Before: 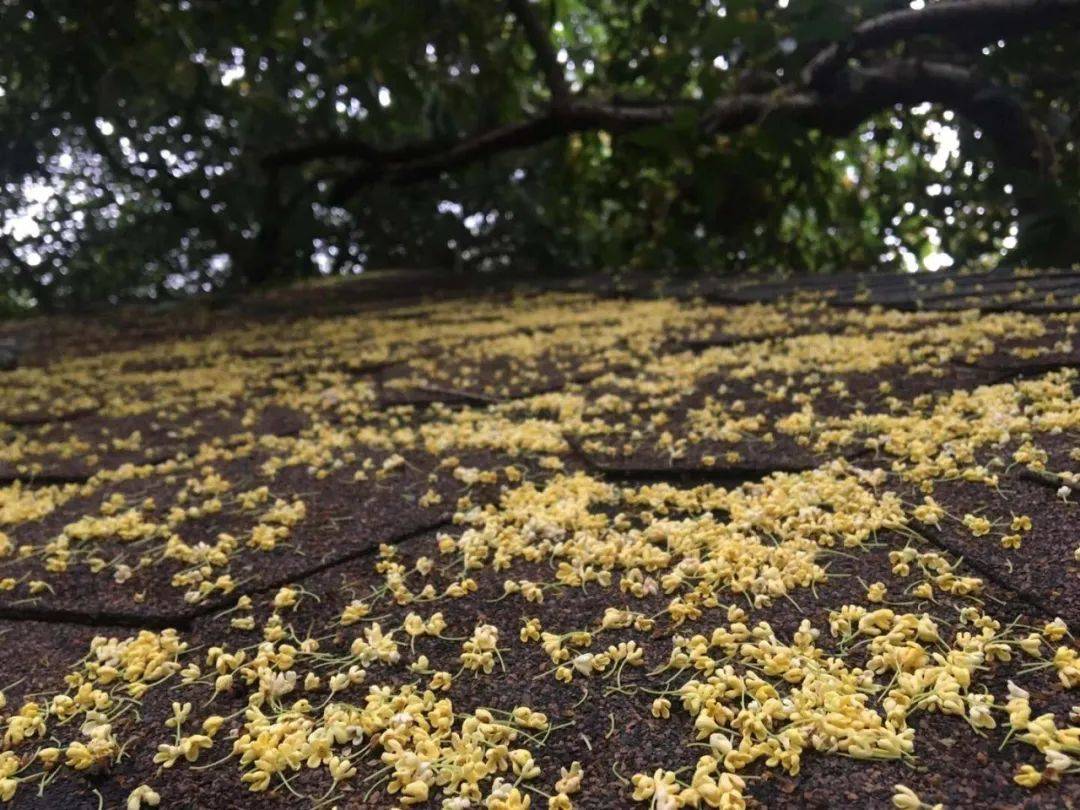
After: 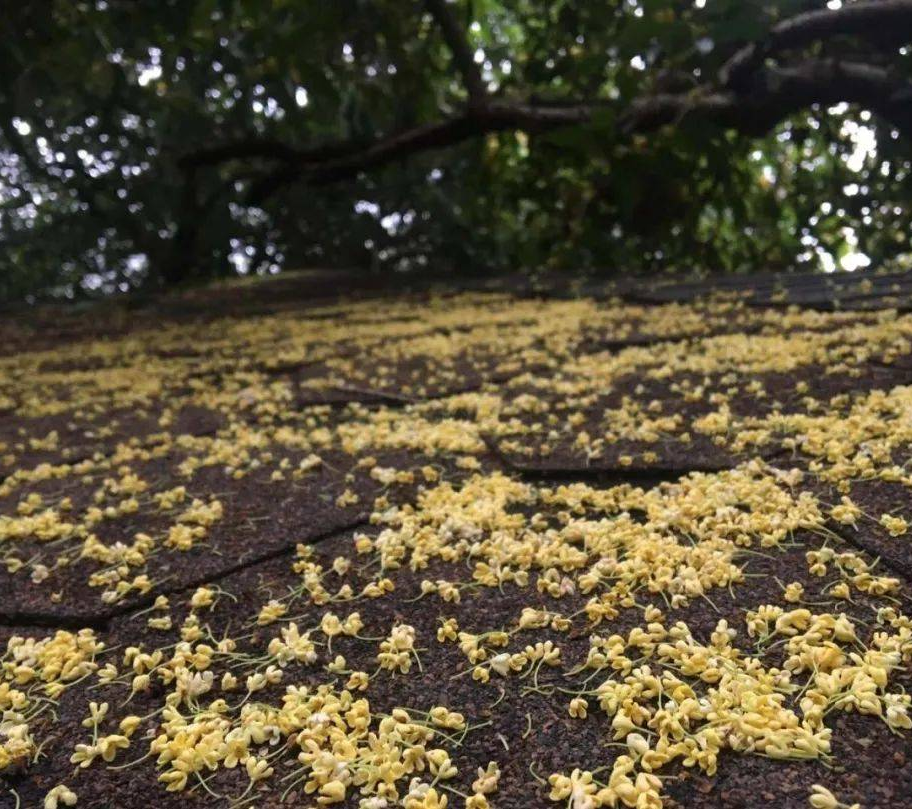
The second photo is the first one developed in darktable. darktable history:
crop: left 7.707%, right 7.794%
